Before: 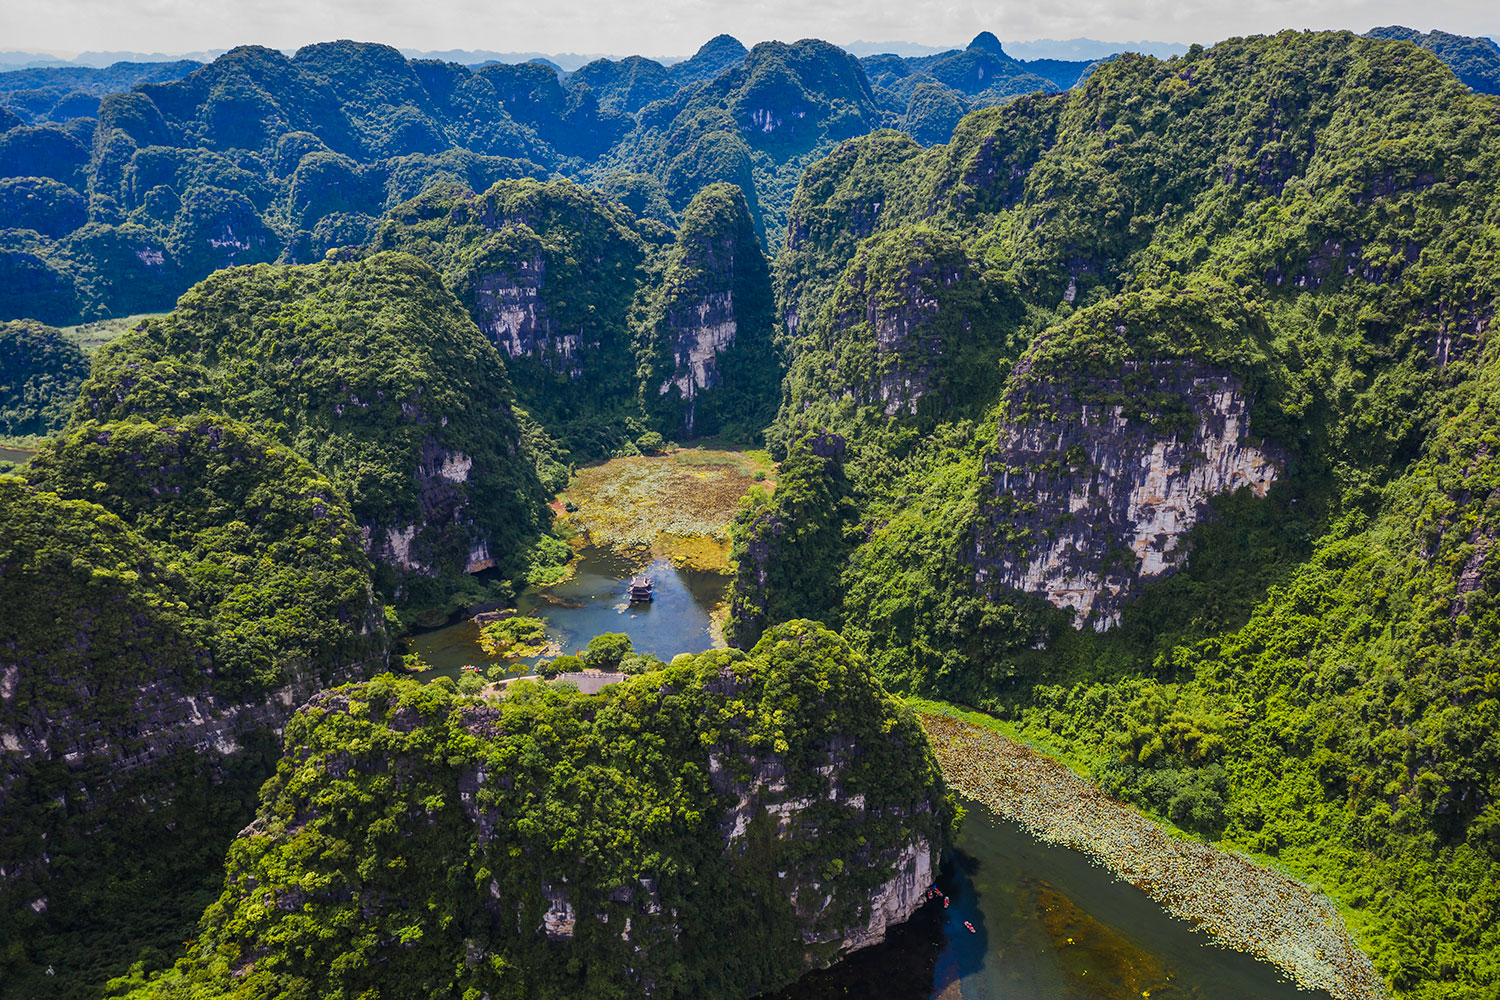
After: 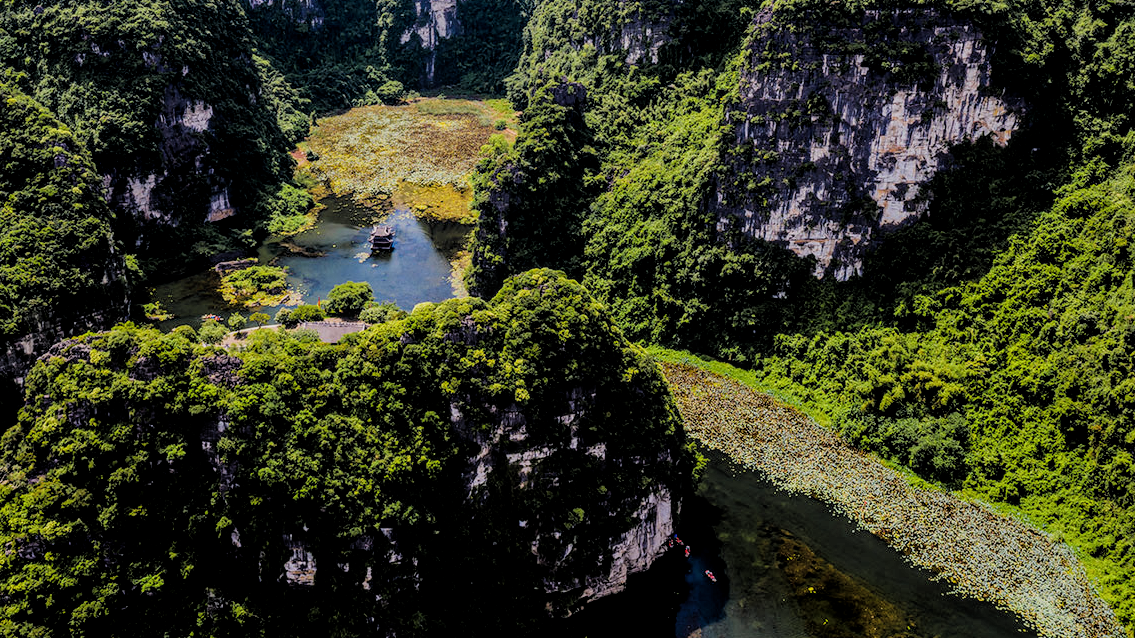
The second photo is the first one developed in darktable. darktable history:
filmic rgb: black relative exposure -3.31 EV, white relative exposure 3.45 EV, hardness 2.36, contrast 1.103
crop and rotate: left 17.299%, top 35.115%, right 7.015%, bottom 1.024%
local contrast: on, module defaults
